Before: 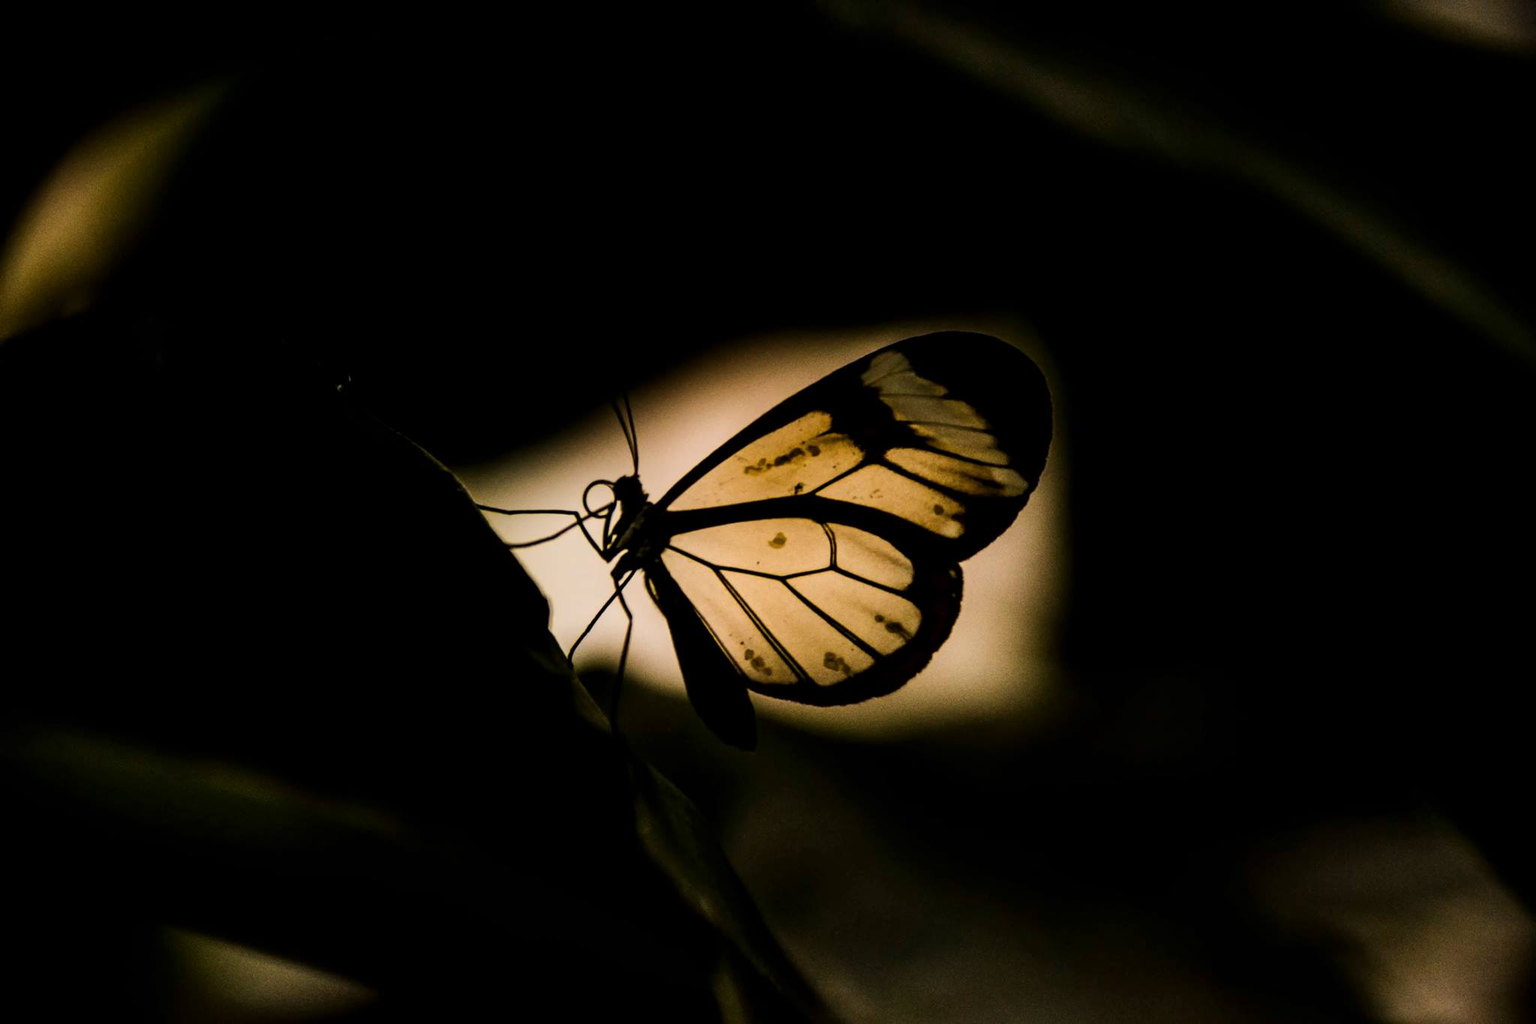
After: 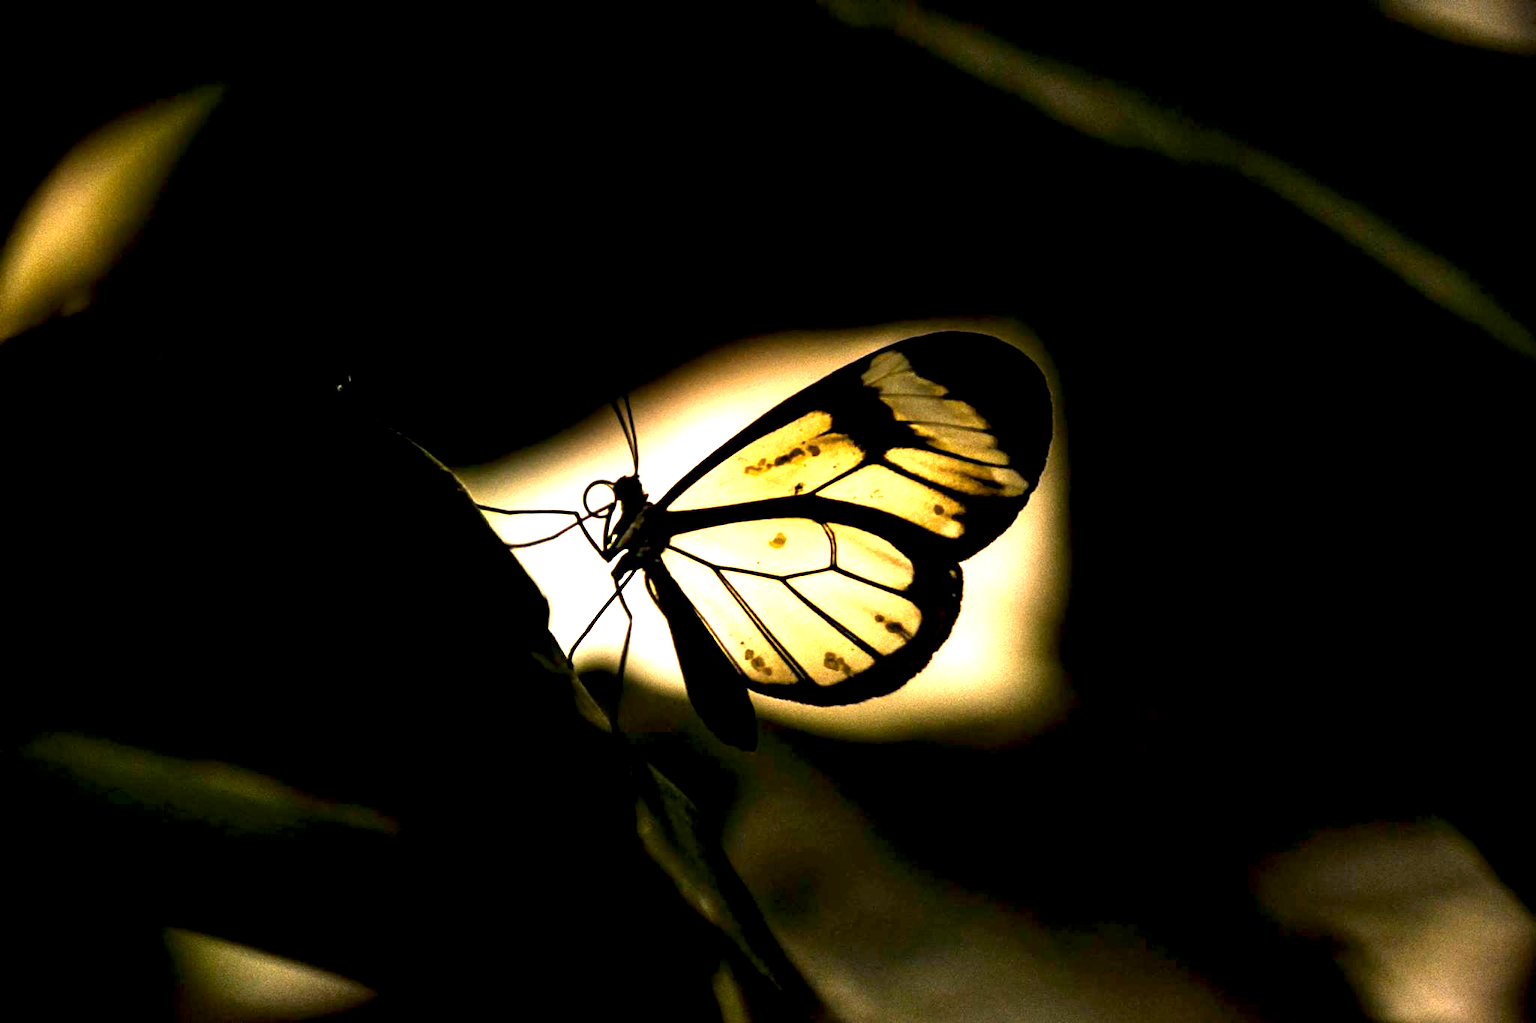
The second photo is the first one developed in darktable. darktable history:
exposure: black level correction 0.002, exposure 1.991 EV, compensate exposure bias true, compensate highlight preservation false
